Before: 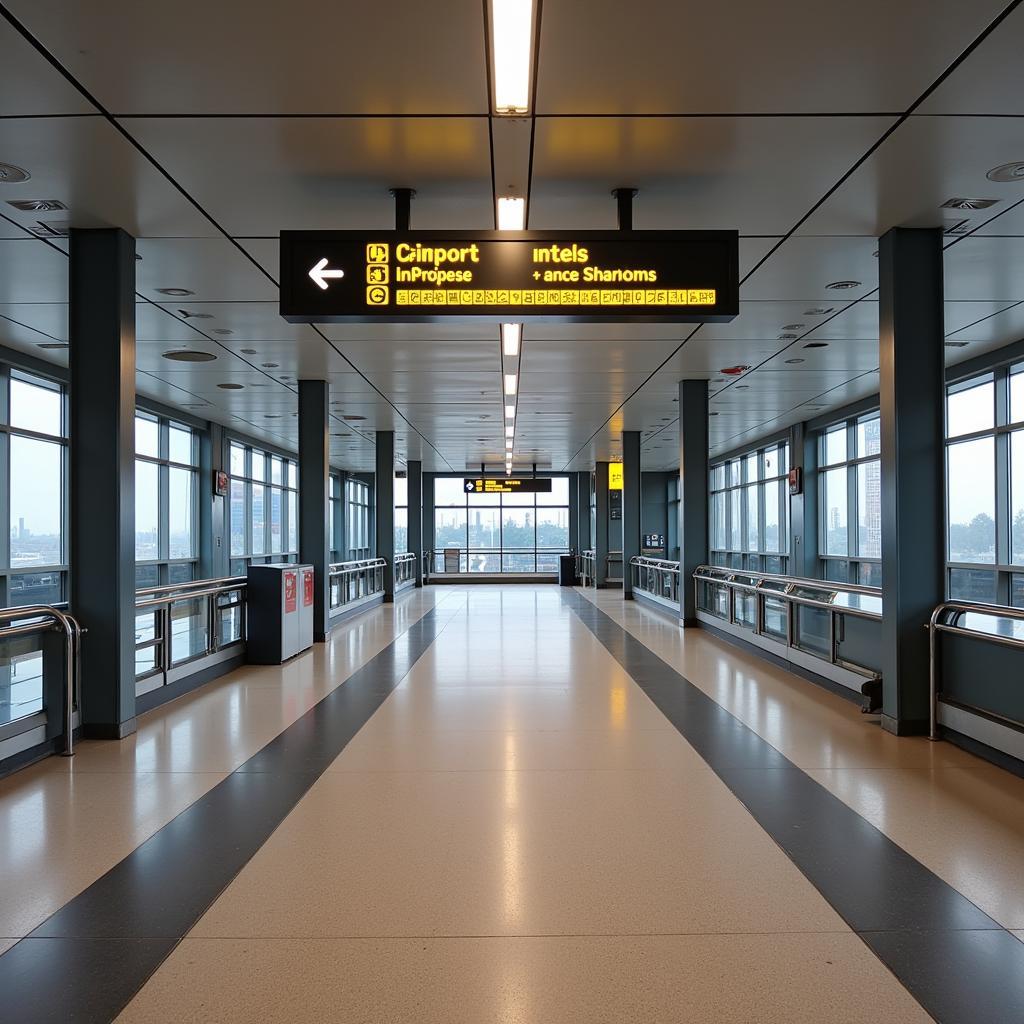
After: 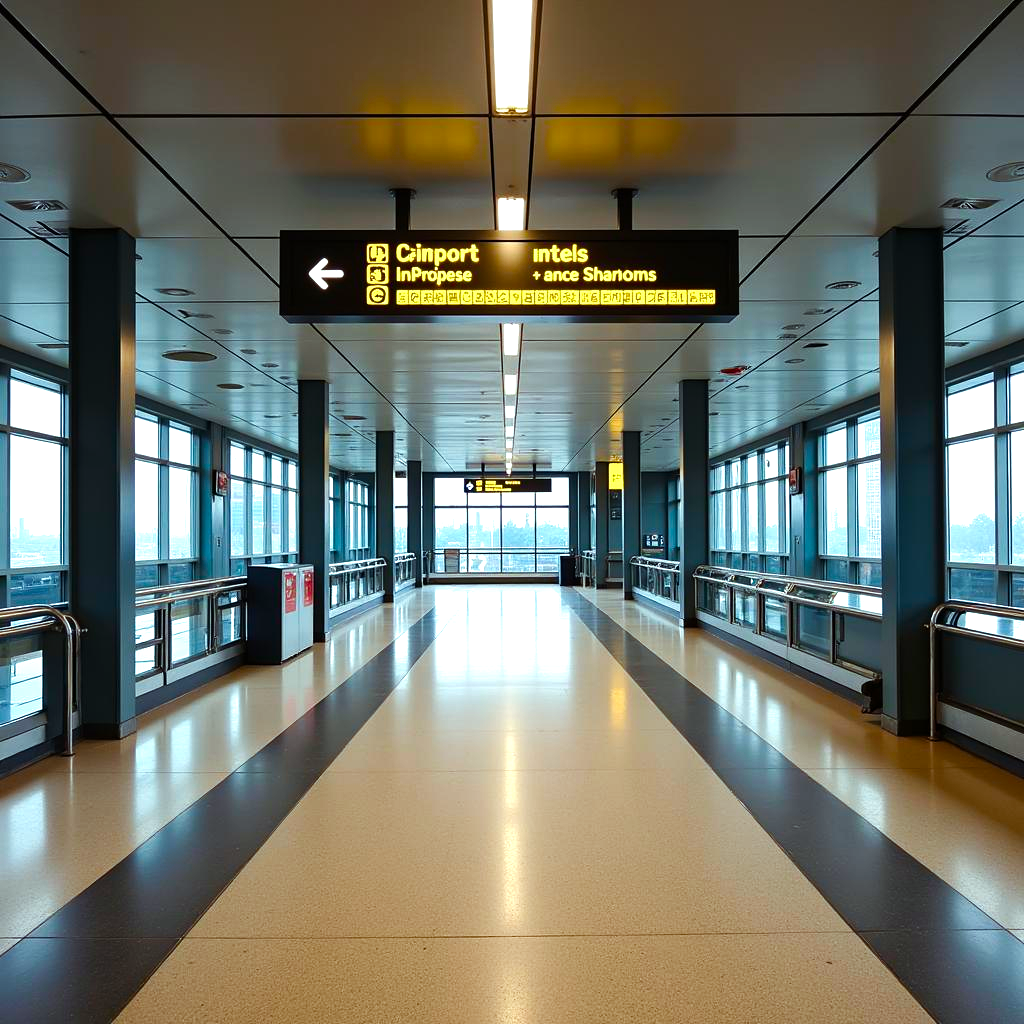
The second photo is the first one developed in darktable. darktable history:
velvia: strength 9.12%
color balance rgb: highlights gain › luminance 20.178%, highlights gain › chroma 2.793%, highlights gain › hue 176.66°, linear chroma grading › global chroma 9.77%, perceptual saturation grading › global saturation 0.141%, perceptual saturation grading › highlights -17.23%, perceptual saturation grading › mid-tones 33.429%, perceptual saturation grading › shadows 50.453%, global vibrance 20%
tone equalizer: -8 EV -0.382 EV, -7 EV -0.417 EV, -6 EV -0.371 EV, -5 EV -0.241 EV, -3 EV 0.193 EV, -2 EV 0.358 EV, -1 EV 0.403 EV, +0 EV 0.405 EV, edges refinement/feathering 500, mask exposure compensation -1.57 EV, preserve details no
